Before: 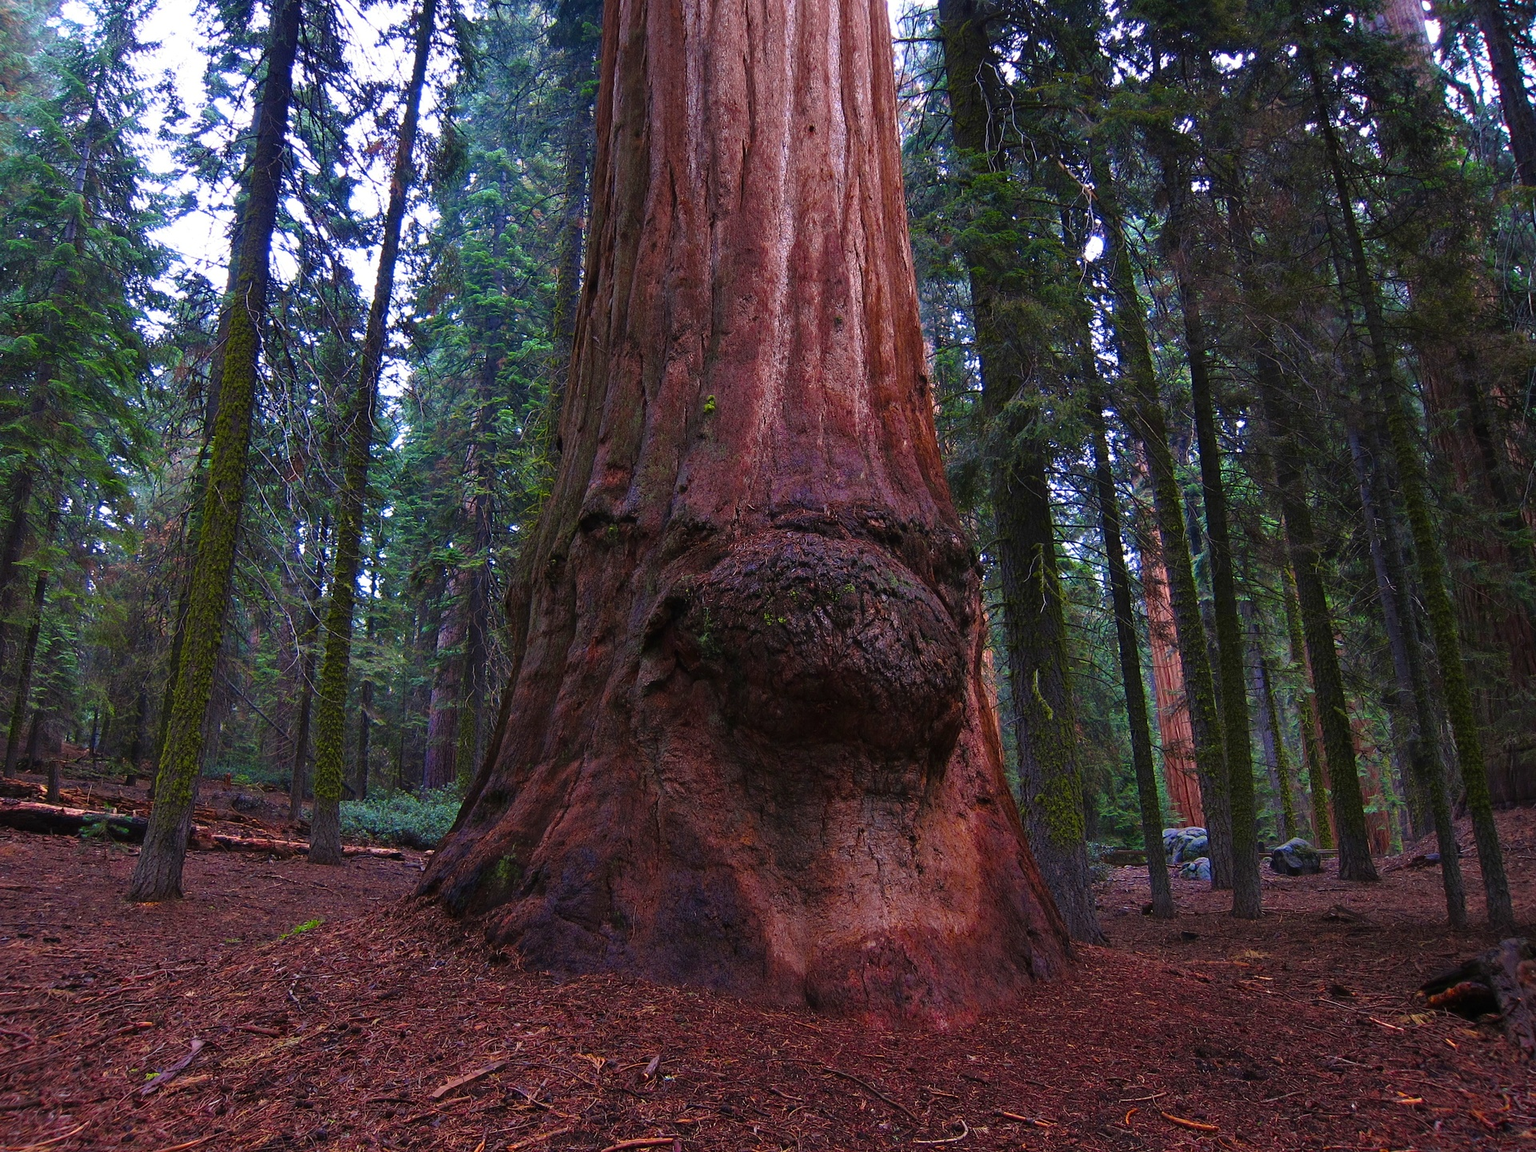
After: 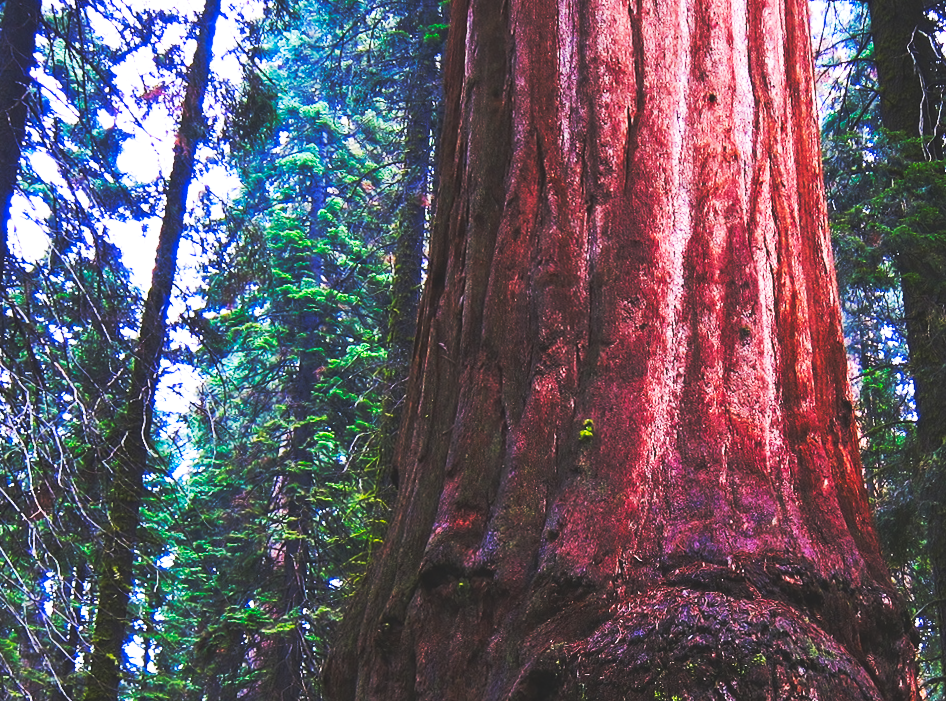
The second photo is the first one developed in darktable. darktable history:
base curve: curves: ch0 [(0, 0.015) (0.085, 0.116) (0.134, 0.298) (0.19, 0.545) (0.296, 0.764) (0.599, 0.982) (1, 1)], preserve colors none
rotate and perspective: rotation -0.013°, lens shift (vertical) -0.027, lens shift (horizontal) 0.178, crop left 0.016, crop right 0.989, crop top 0.082, crop bottom 0.918
crop: left 19.556%, right 30.401%, bottom 46.458%
